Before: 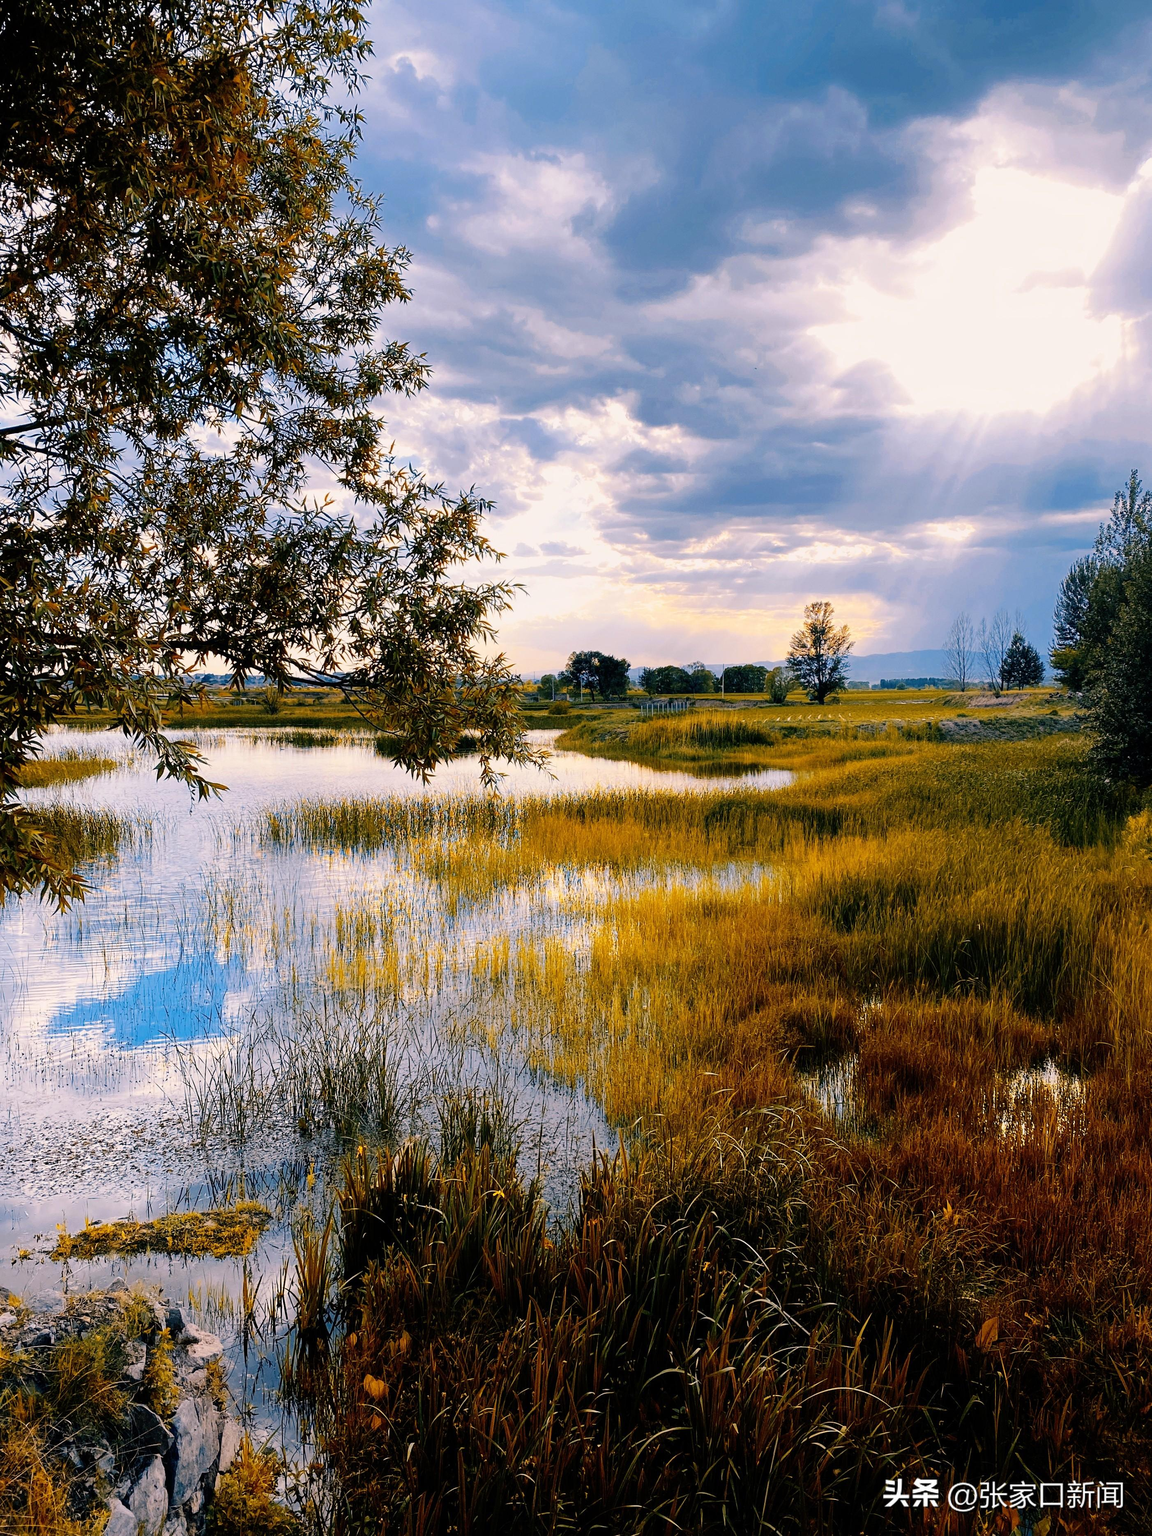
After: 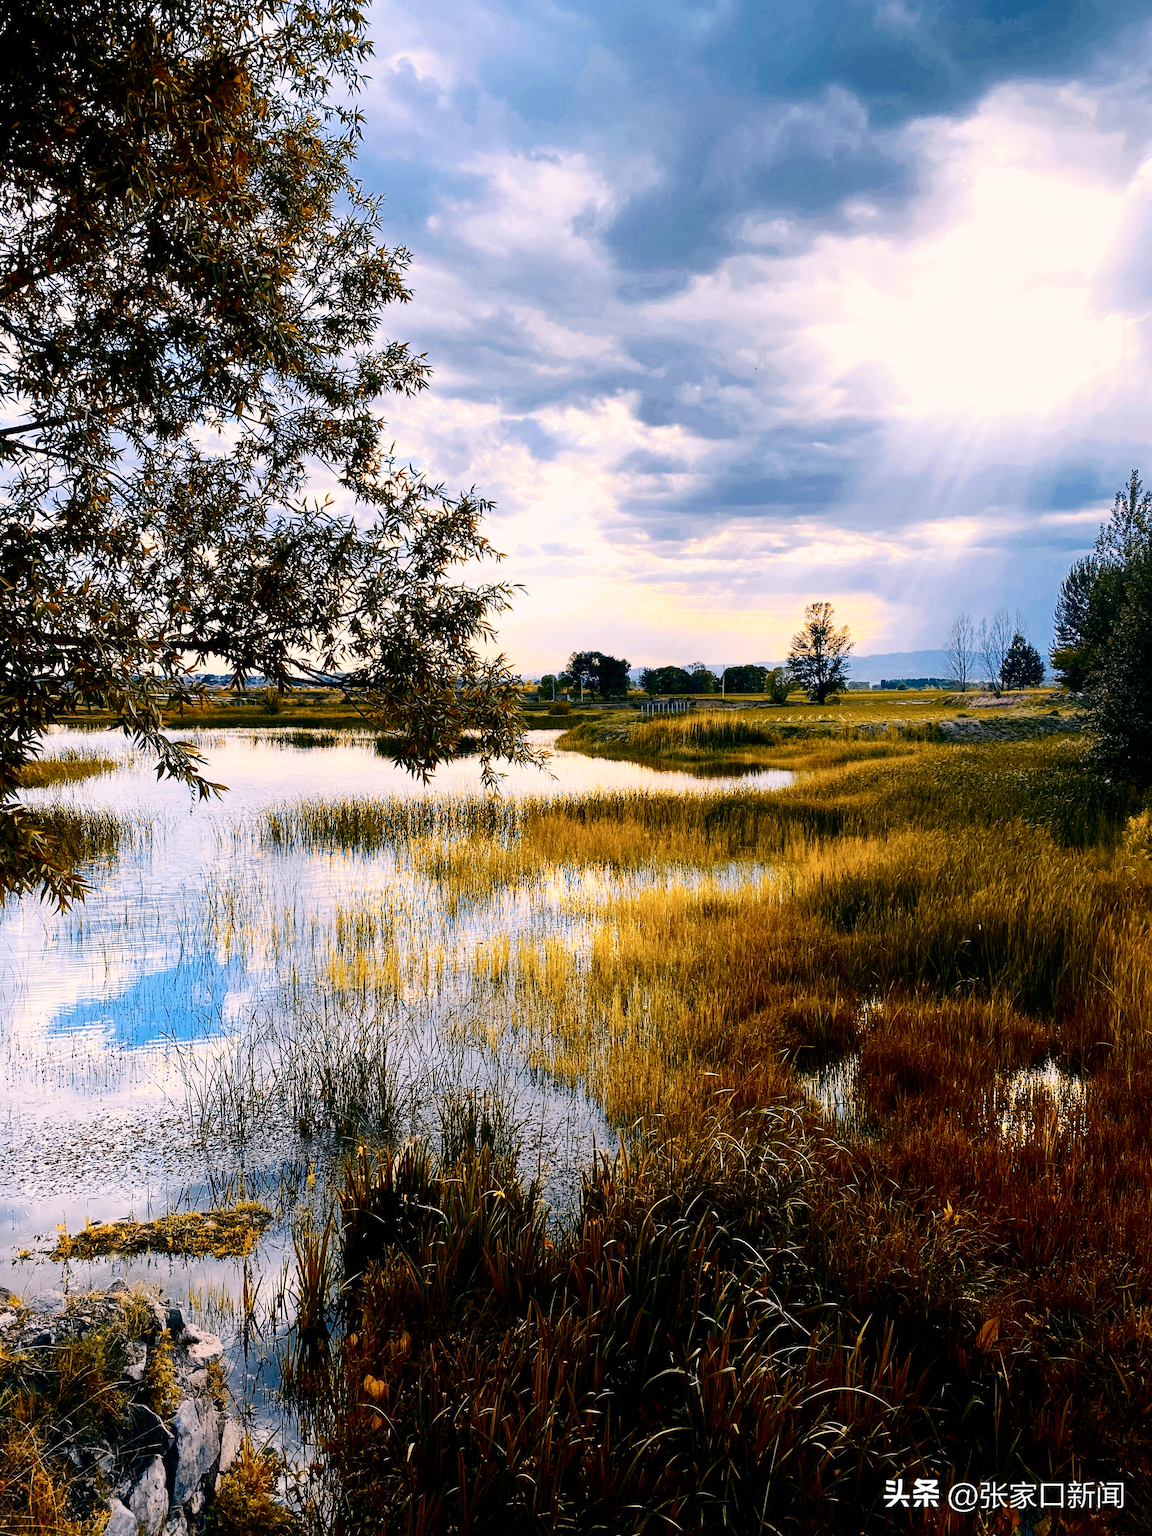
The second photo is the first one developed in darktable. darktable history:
contrast brightness saturation: contrast 0.276
